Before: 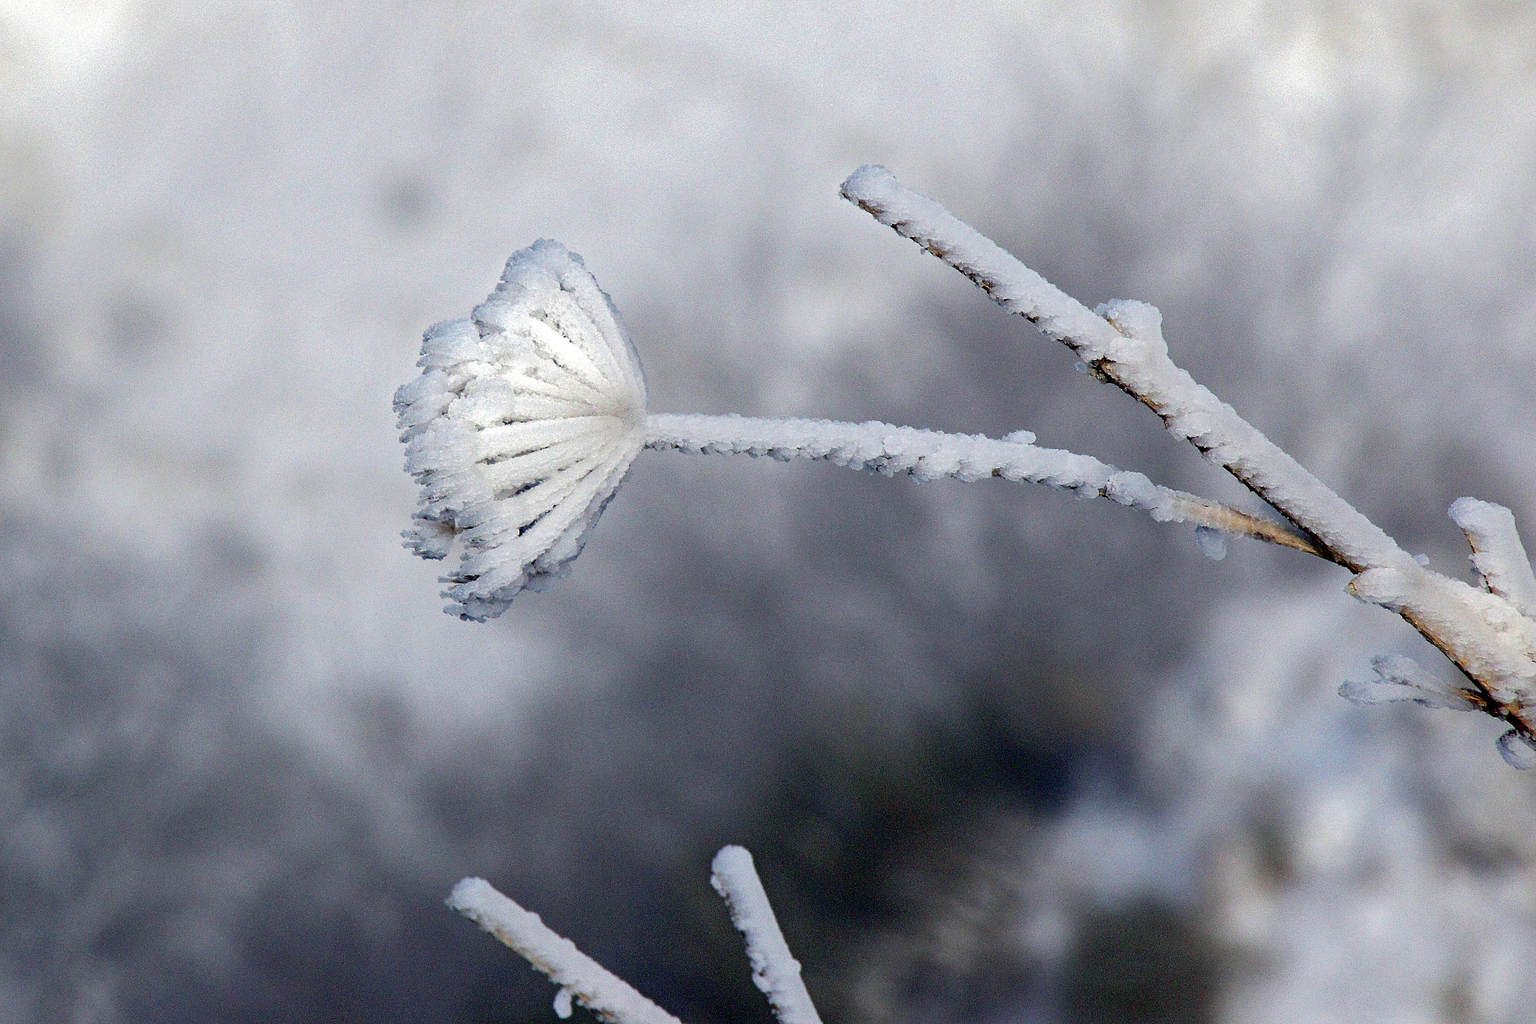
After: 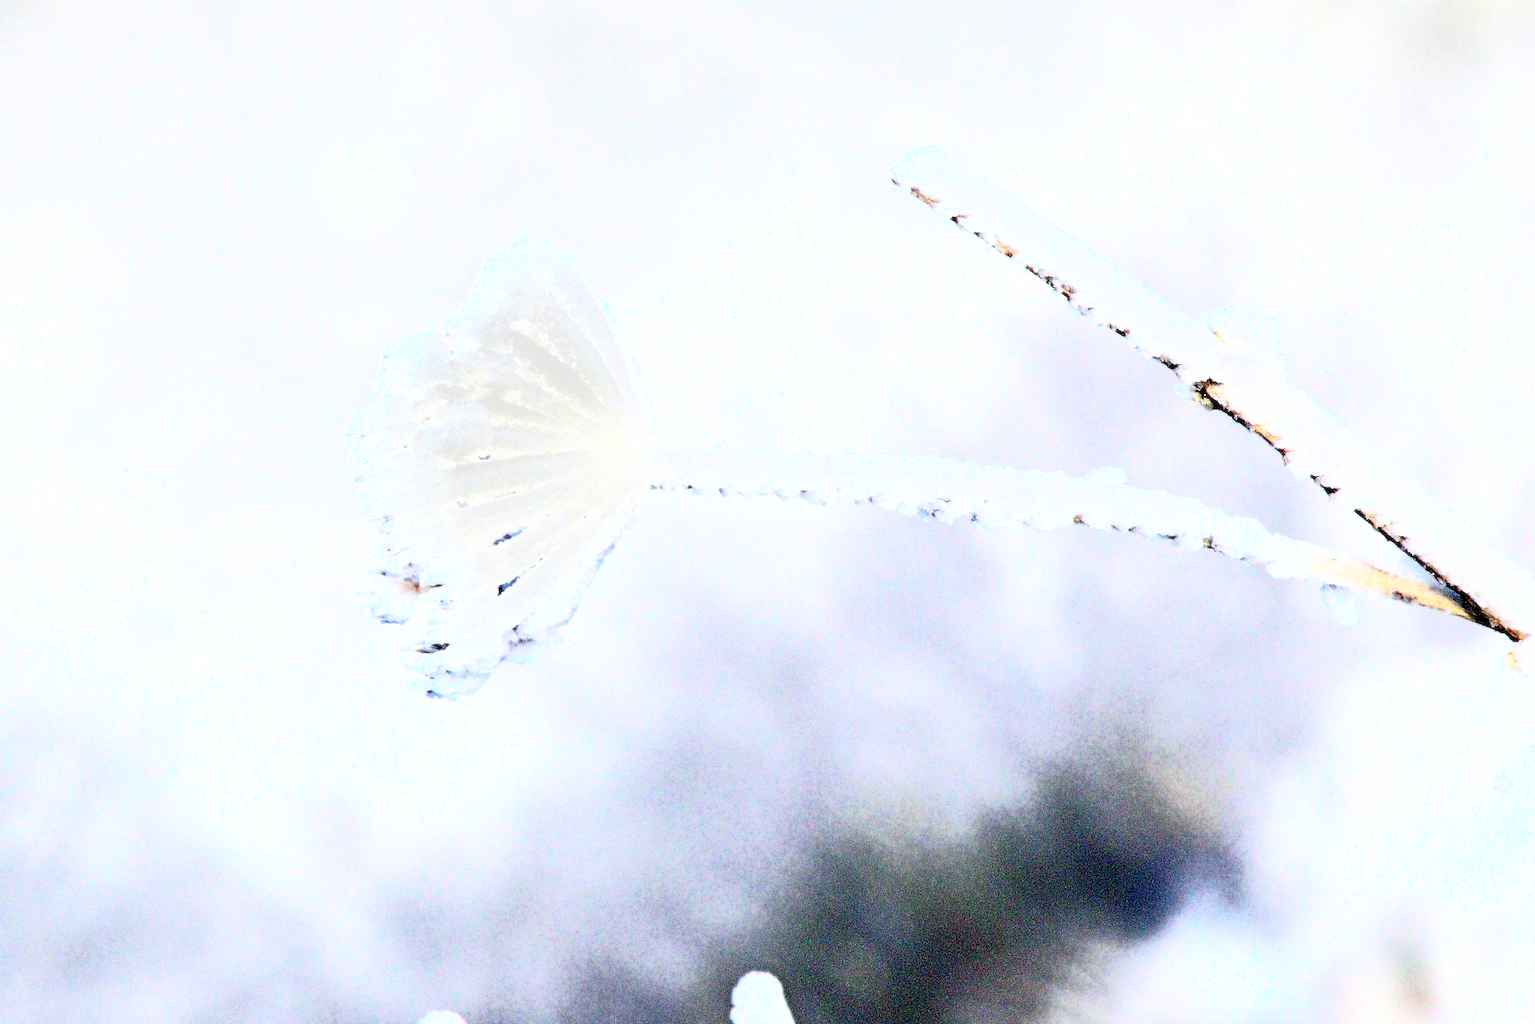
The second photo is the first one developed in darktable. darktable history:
crop and rotate: left 7.196%, top 4.574%, right 10.605%, bottom 13.178%
levels: levels [0.036, 0.364, 0.827]
exposure: black level correction 0, exposure 0.5 EV, compensate exposure bias true, compensate highlight preservation false
bloom: size 0%, threshold 54.82%, strength 8.31%
